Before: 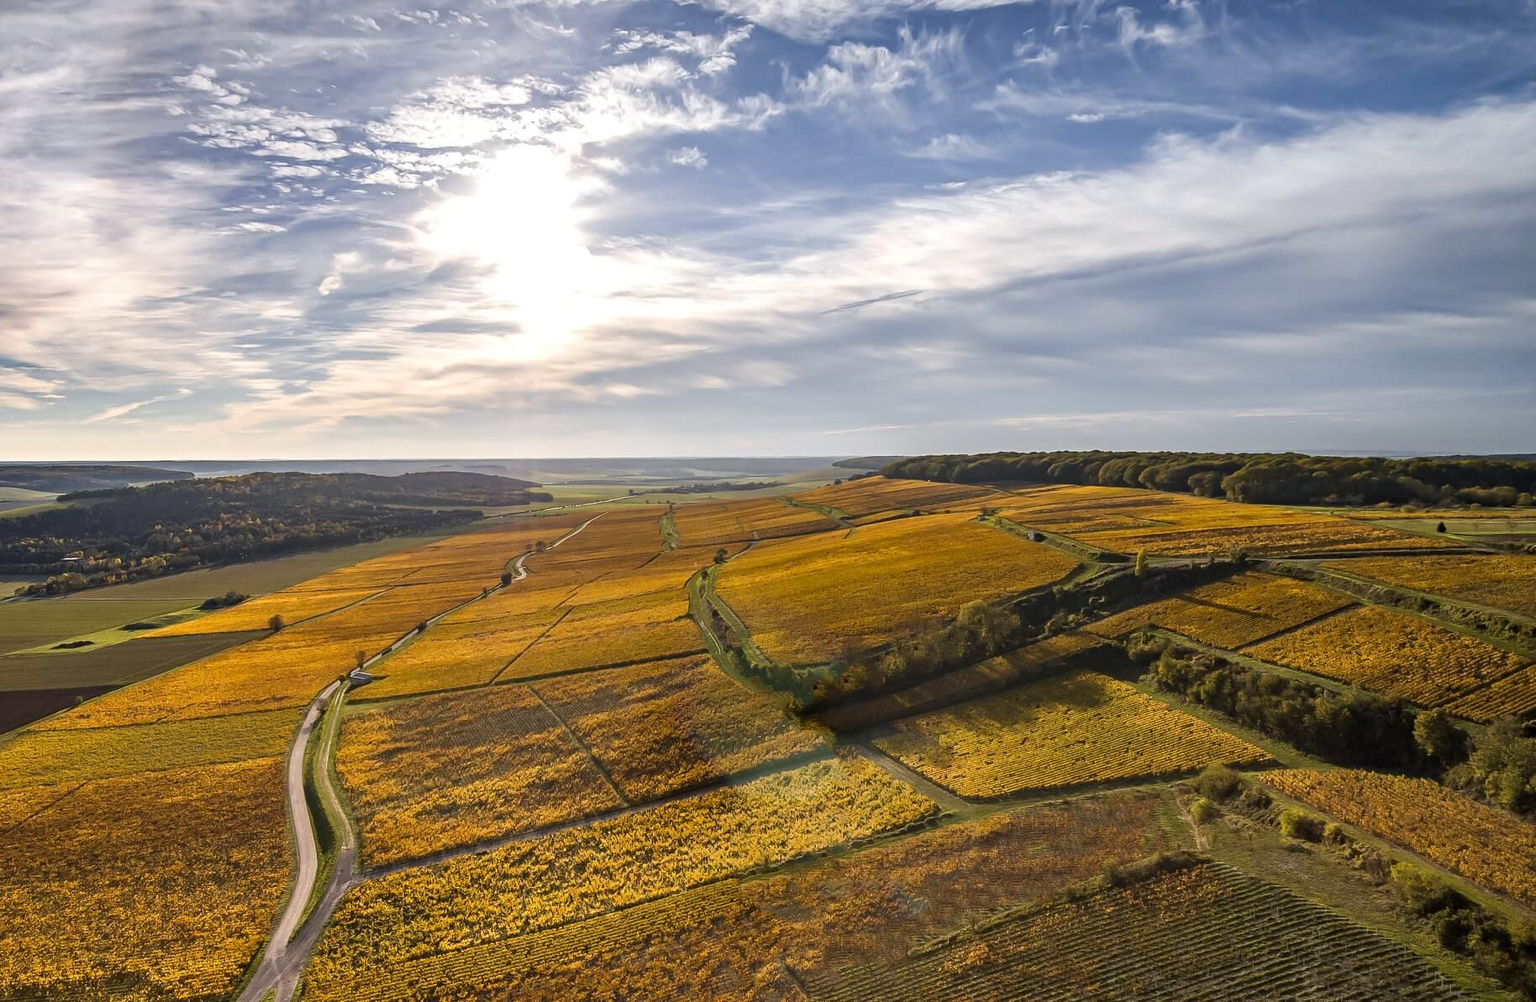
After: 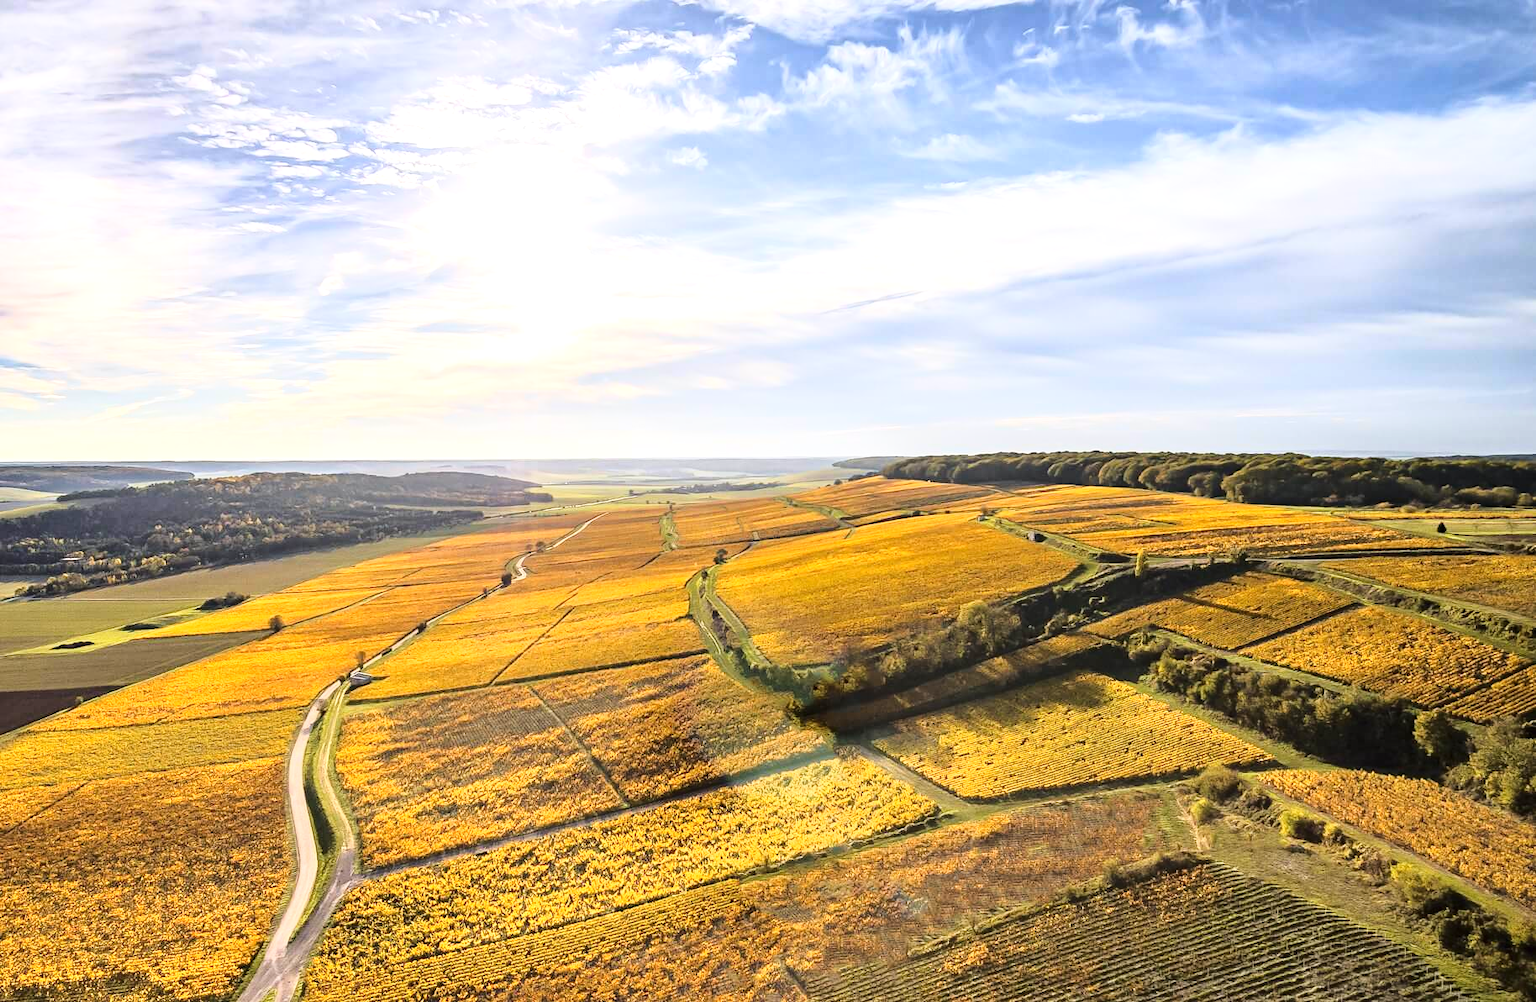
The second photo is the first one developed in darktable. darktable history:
base curve: curves: ch0 [(0, 0) (0.028, 0.03) (0.121, 0.232) (0.46, 0.748) (0.859, 0.968) (1, 1)]
exposure: black level correction 0, exposure 0.5 EV, compensate highlight preservation false
